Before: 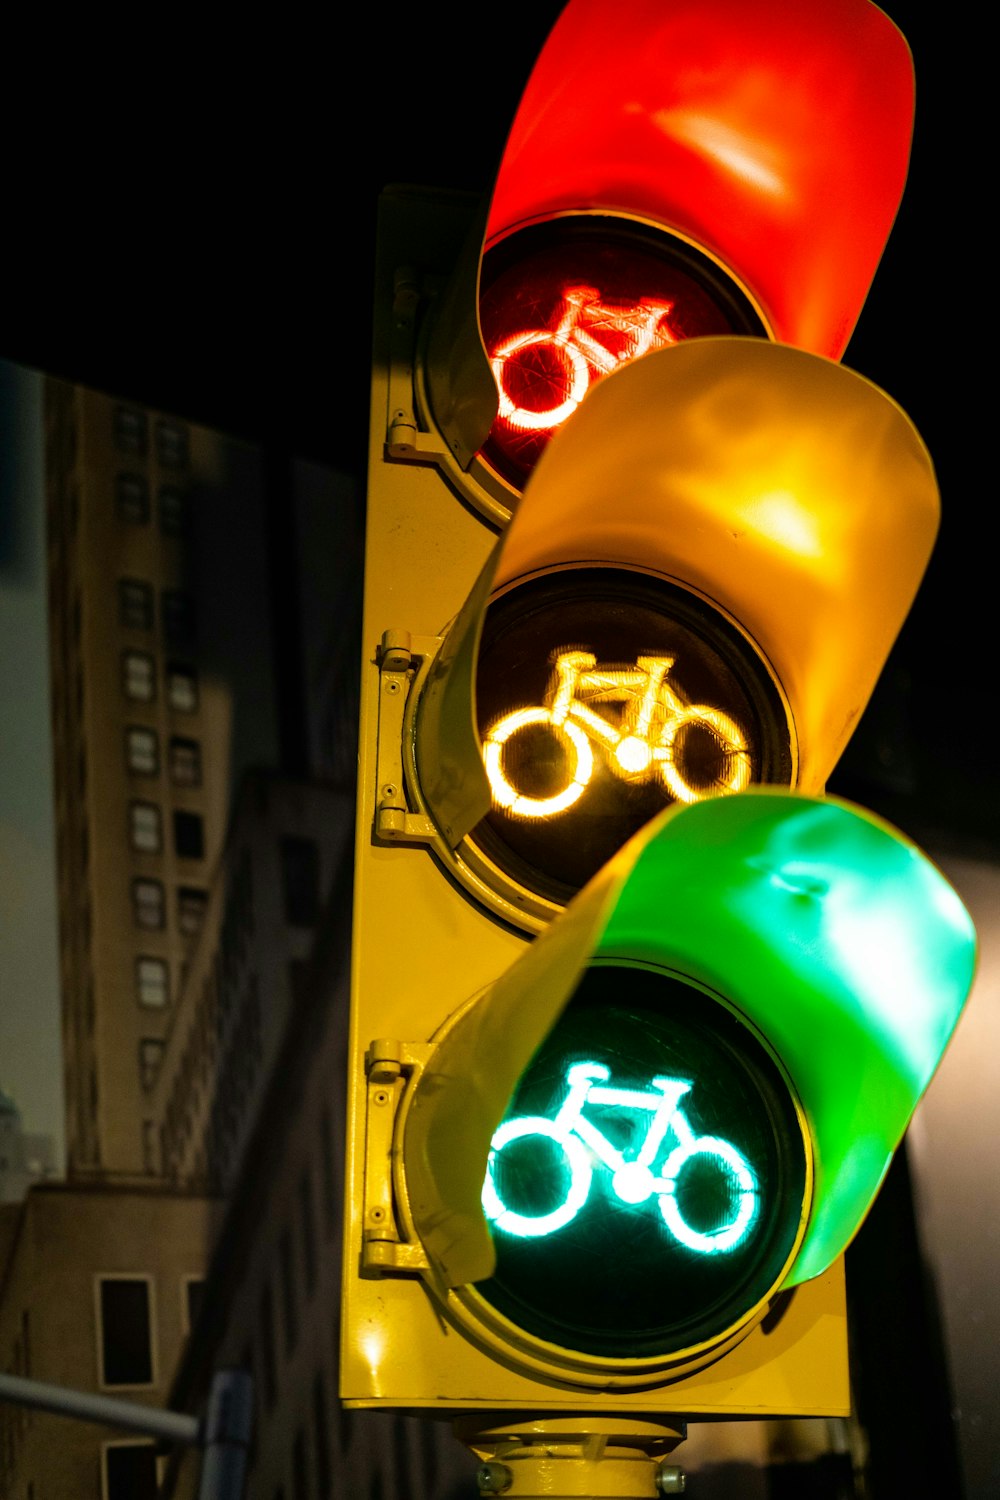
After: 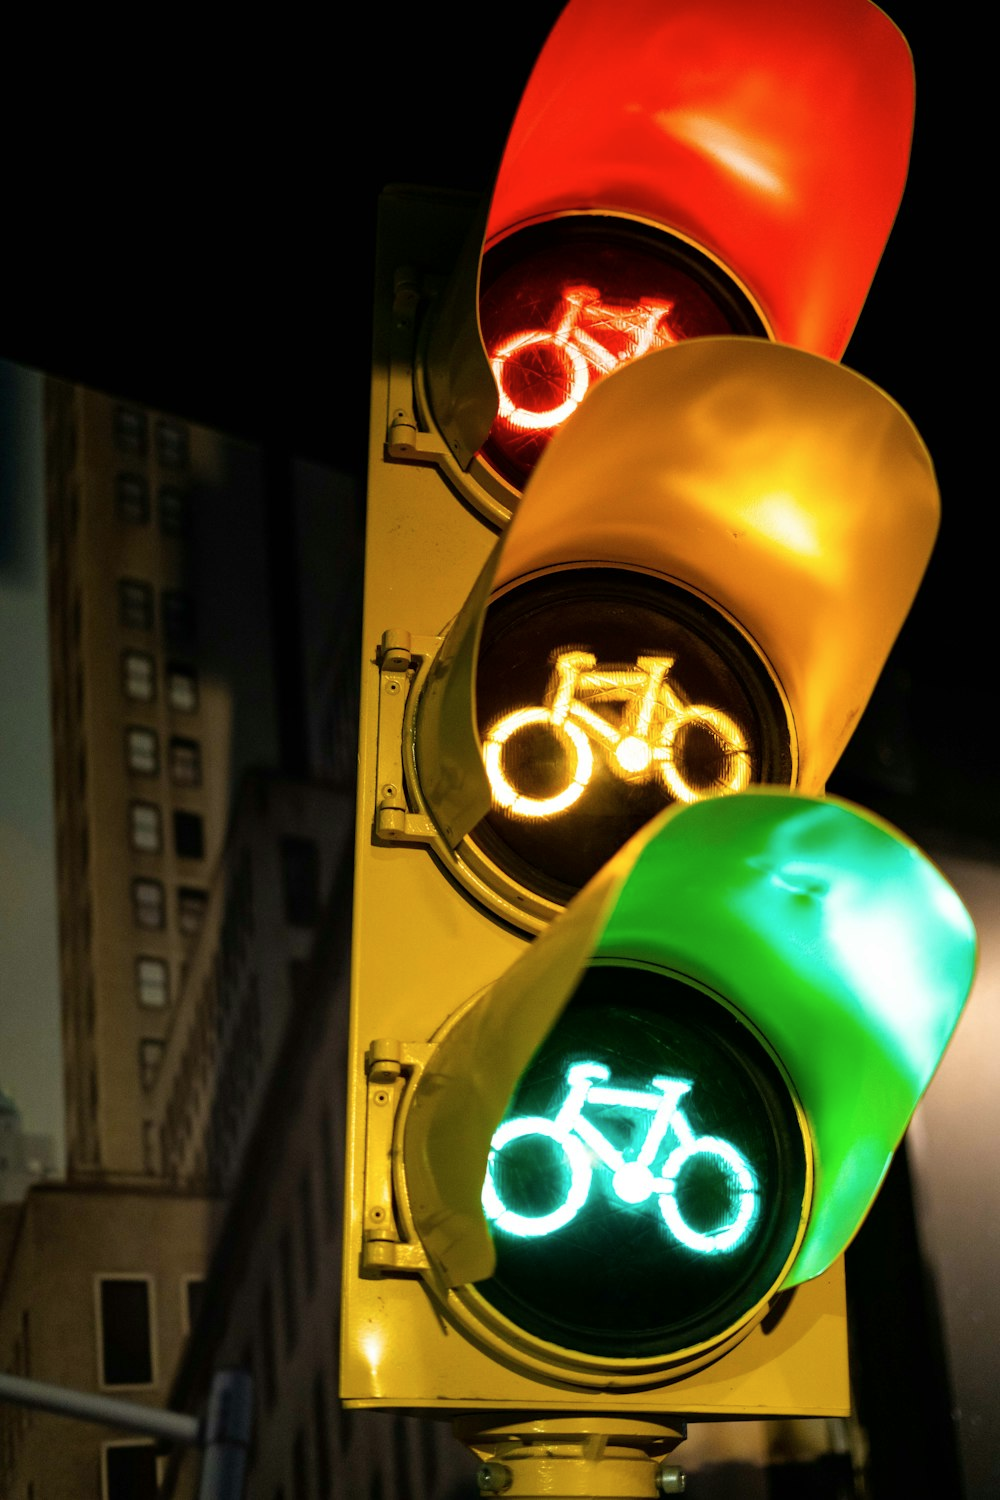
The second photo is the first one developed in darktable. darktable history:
contrast brightness saturation: saturation -0.059
